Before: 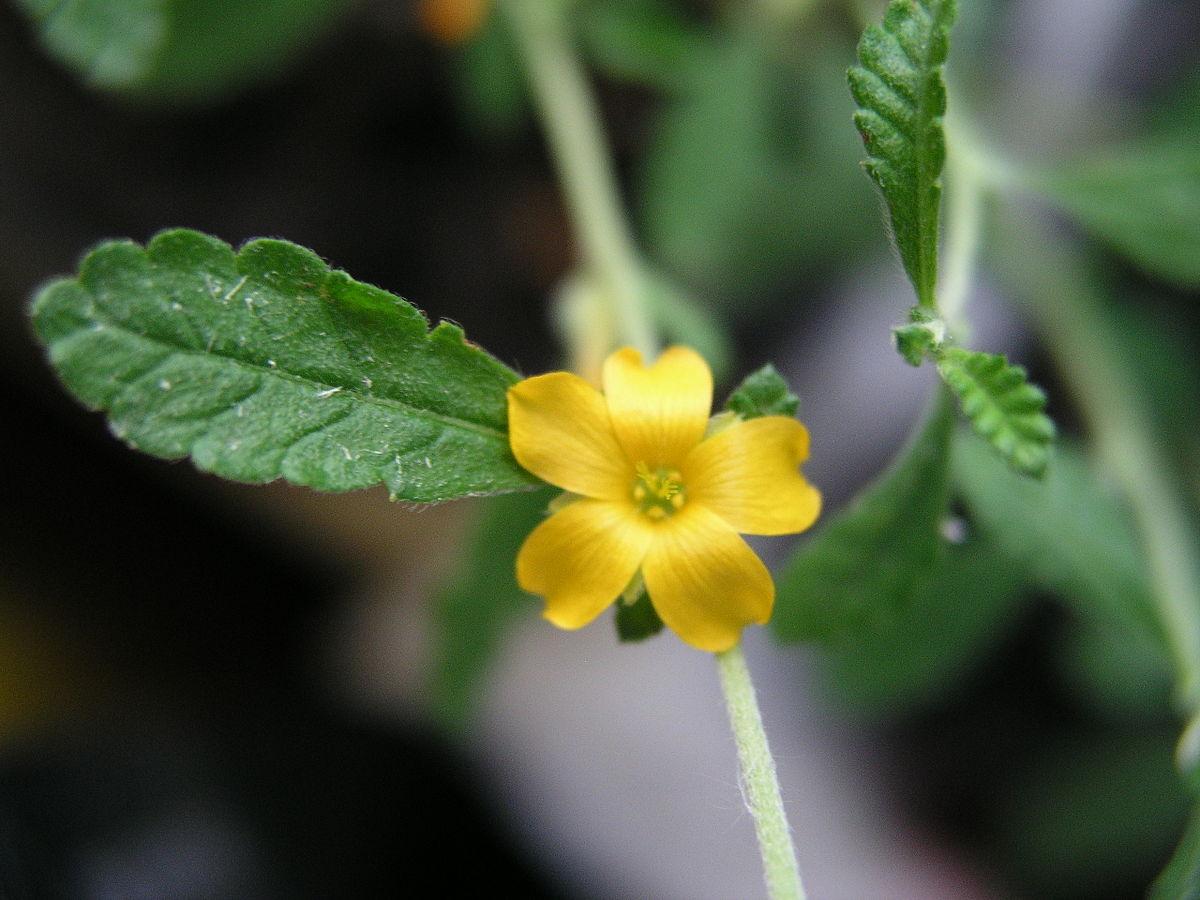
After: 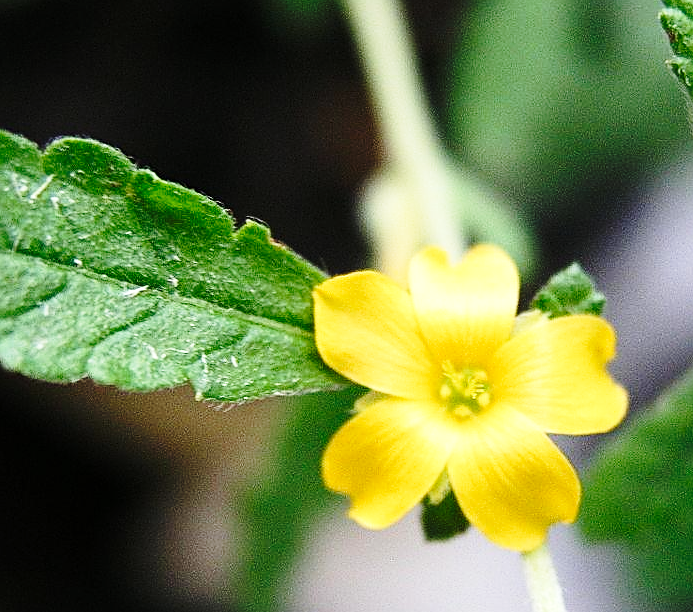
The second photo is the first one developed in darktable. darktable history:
base curve: curves: ch0 [(0, 0) (0.028, 0.03) (0.121, 0.232) (0.46, 0.748) (0.859, 0.968) (1, 1)], preserve colors none
sharpen: on, module defaults
tone equalizer: -8 EV -0.429 EV, -7 EV -0.415 EV, -6 EV -0.307 EV, -5 EV -0.236 EV, -3 EV 0.222 EV, -2 EV 0.336 EV, -1 EV 0.394 EV, +0 EV 0.424 EV, edges refinement/feathering 500, mask exposure compensation -1.57 EV, preserve details no
crop: left 16.176%, top 11.294%, right 26.055%, bottom 20.667%
